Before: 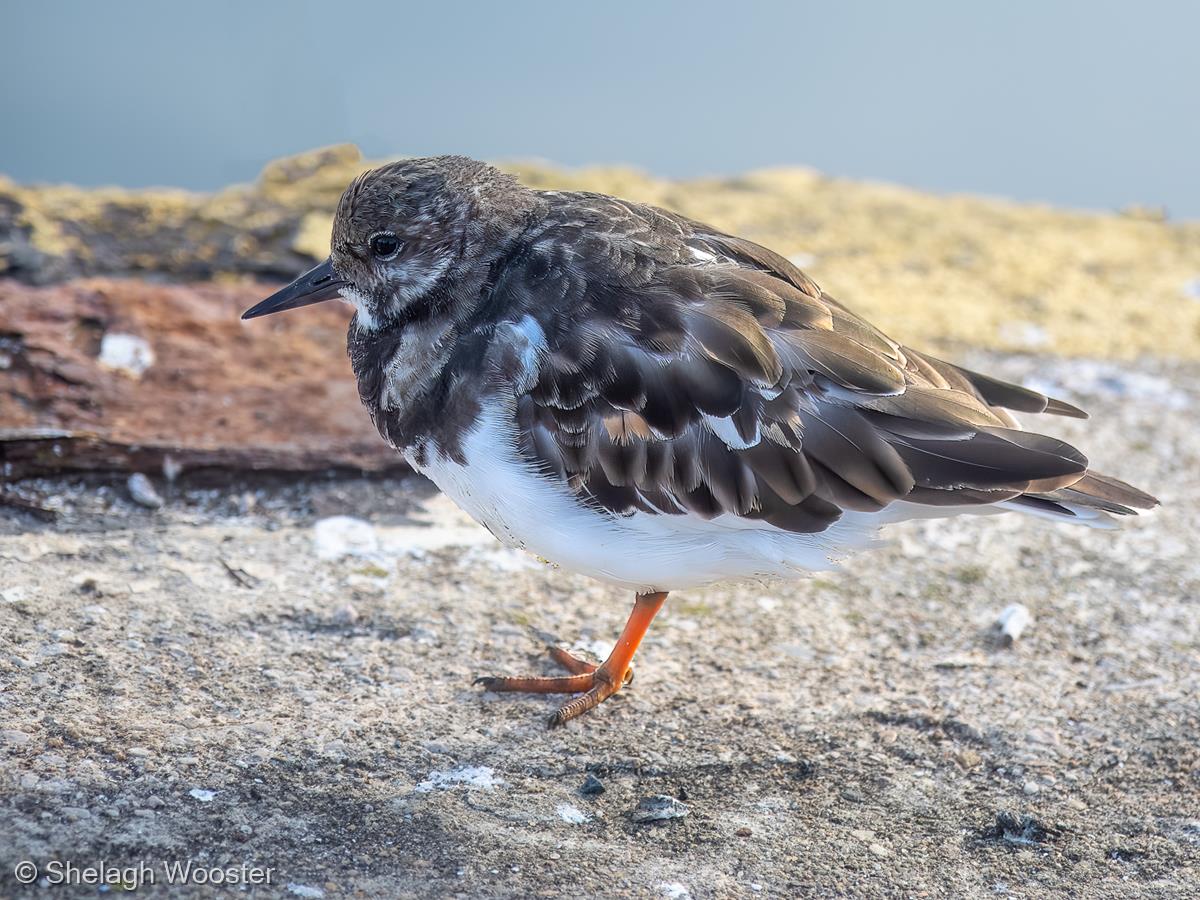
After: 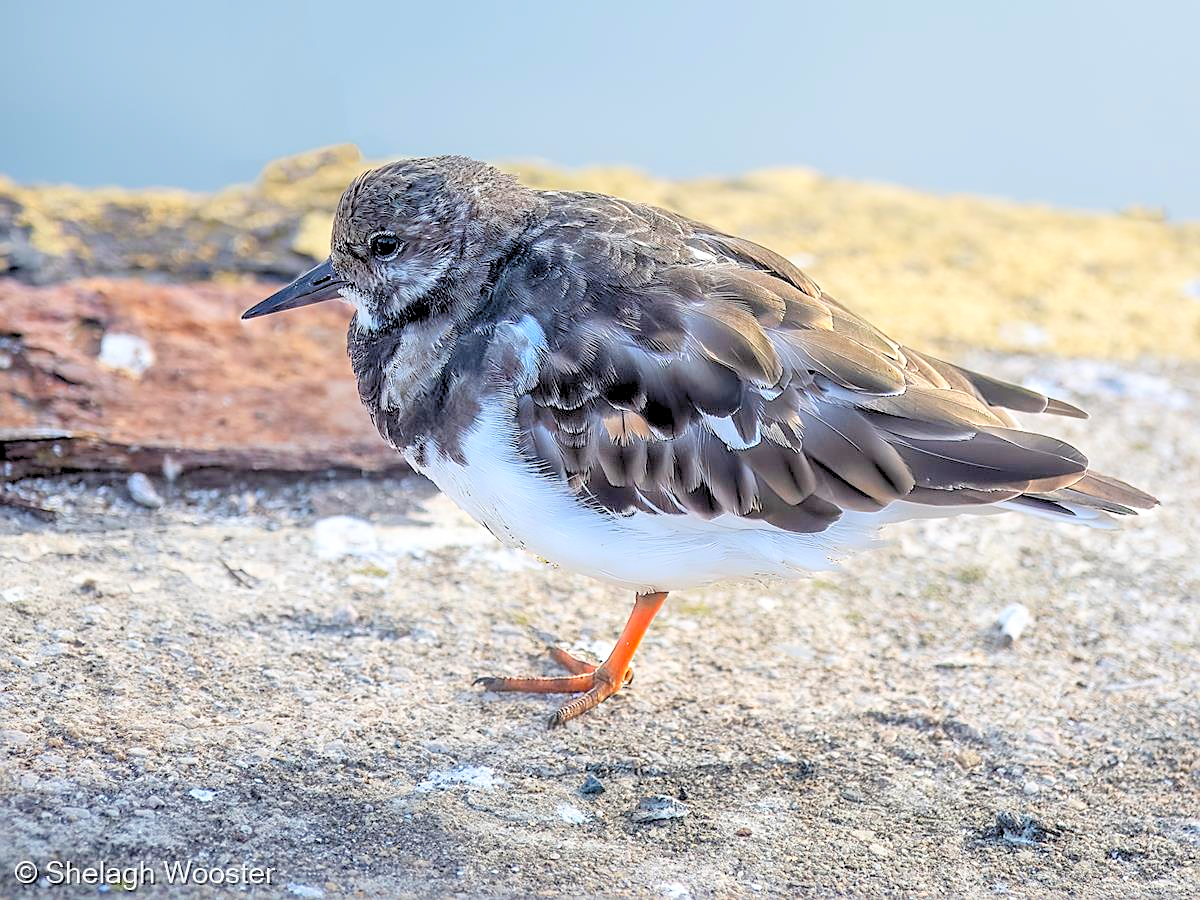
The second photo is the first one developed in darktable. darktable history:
sharpen: on, module defaults
levels: white 99.88%, levels [0.072, 0.414, 0.976]
